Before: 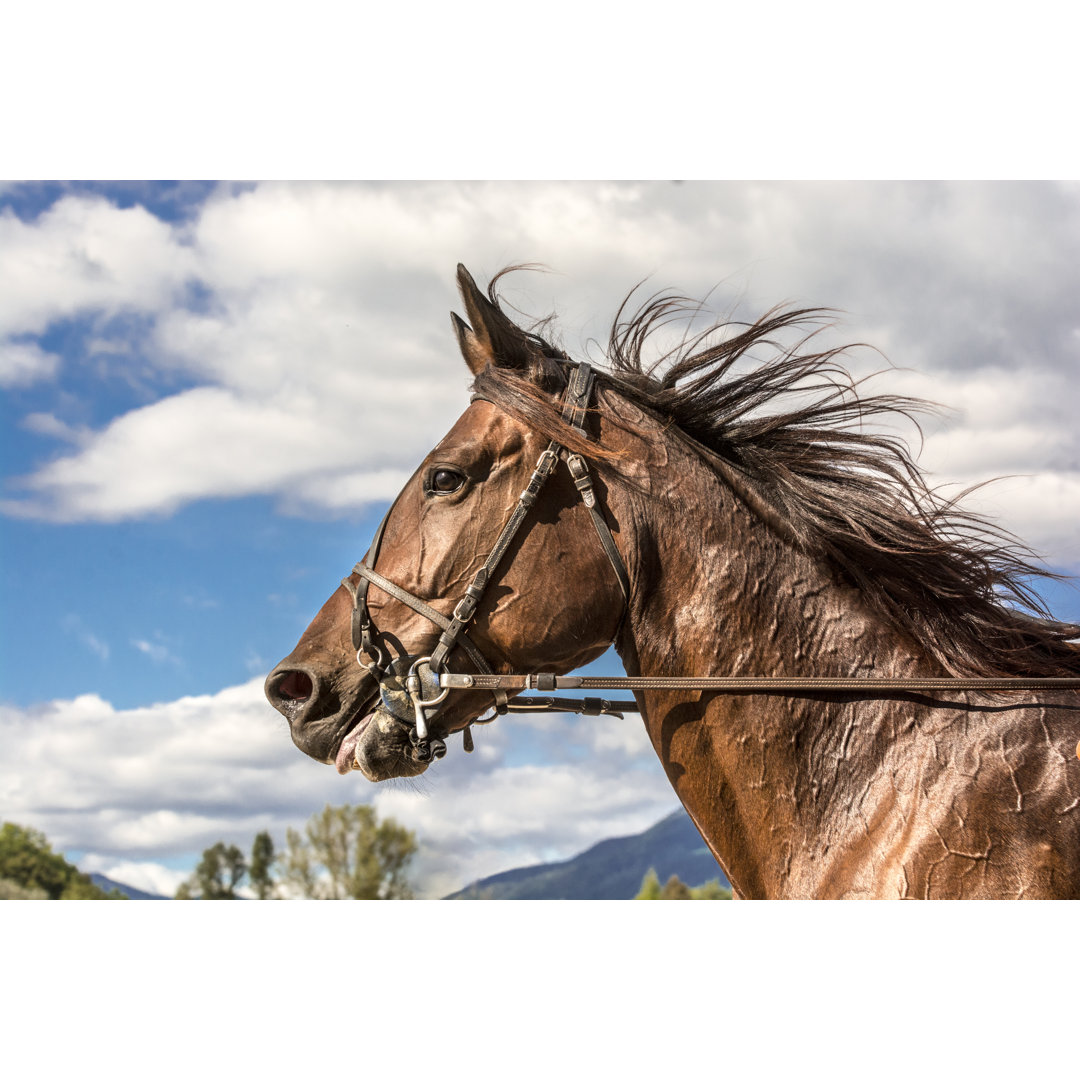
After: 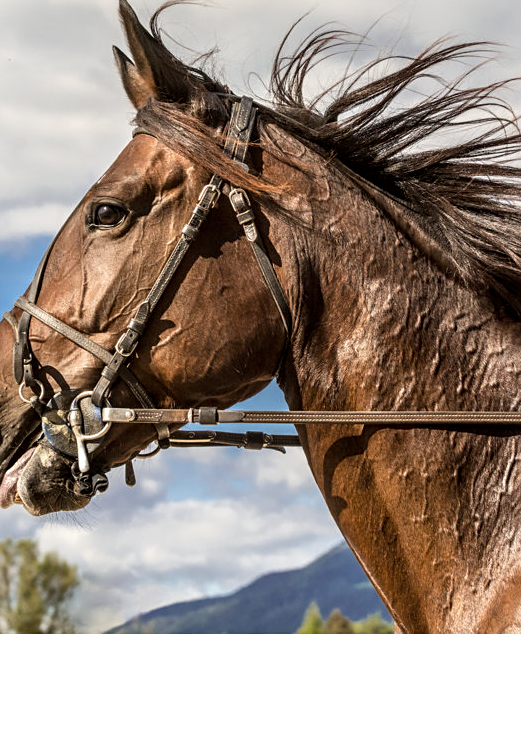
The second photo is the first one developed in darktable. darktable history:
crop: left 31.379%, top 24.658%, right 20.326%, bottom 6.628%
sharpen: amount 0.2
exposure: compensate highlight preservation false
